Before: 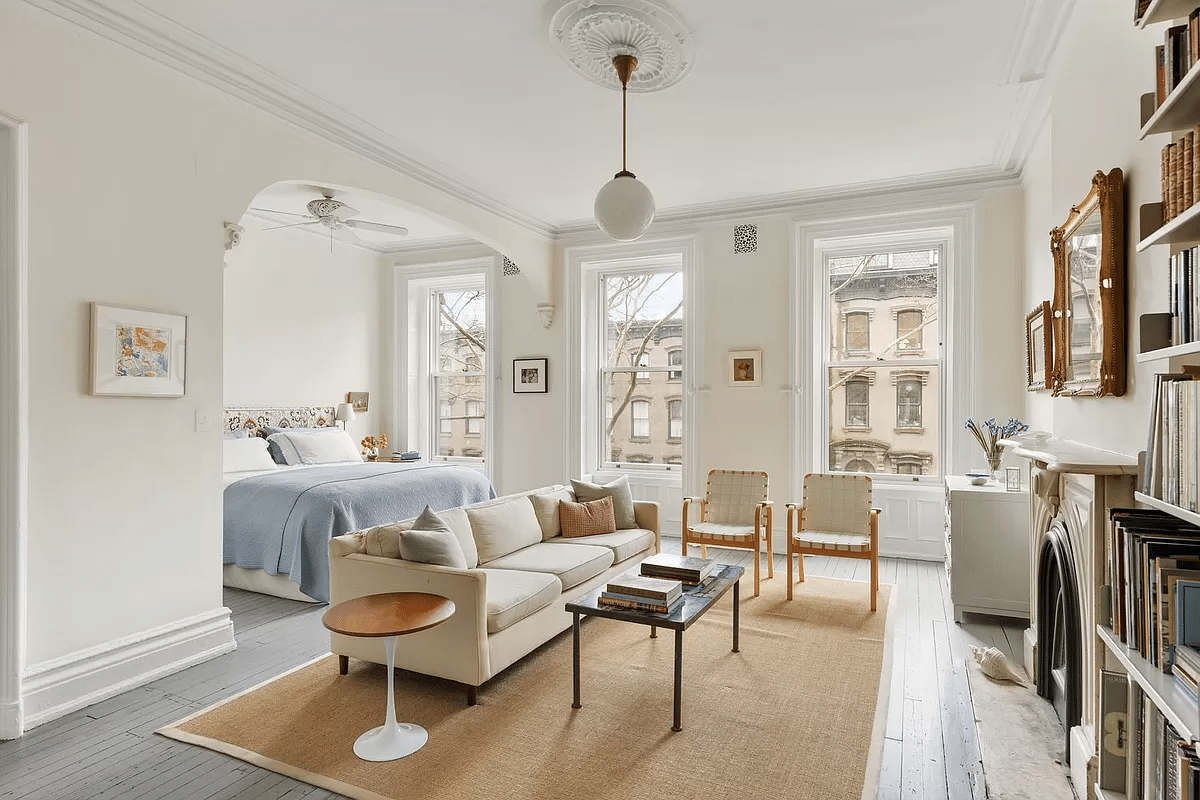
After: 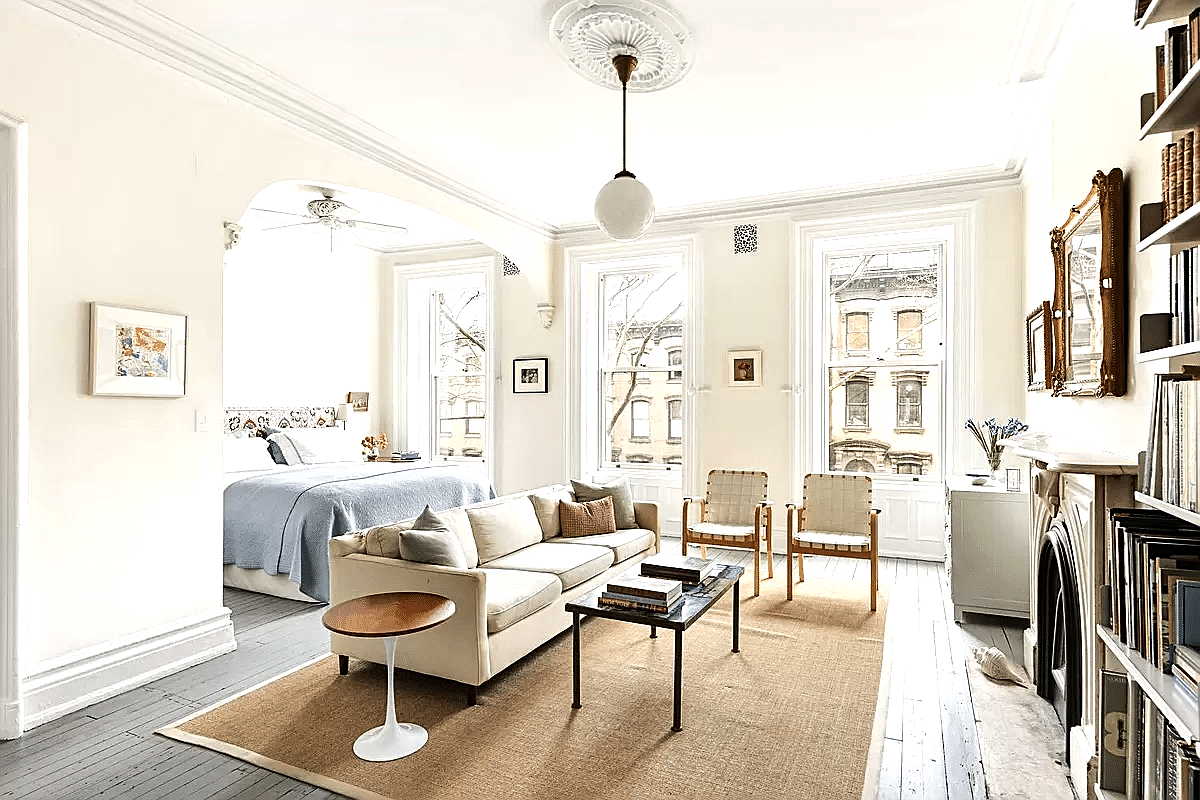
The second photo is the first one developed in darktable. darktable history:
tone equalizer: -8 EV -1.08 EV, -7 EV -1.01 EV, -6 EV -0.867 EV, -5 EV -0.578 EV, -3 EV 0.578 EV, -2 EV 0.867 EV, -1 EV 1.01 EV, +0 EV 1.08 EV, edges refinement/feathering 500, mask exposure compensation -1.57 EV, preserve details no
graduated density: rotation -180°, offset 24.95
sharpen: on, module defaults
